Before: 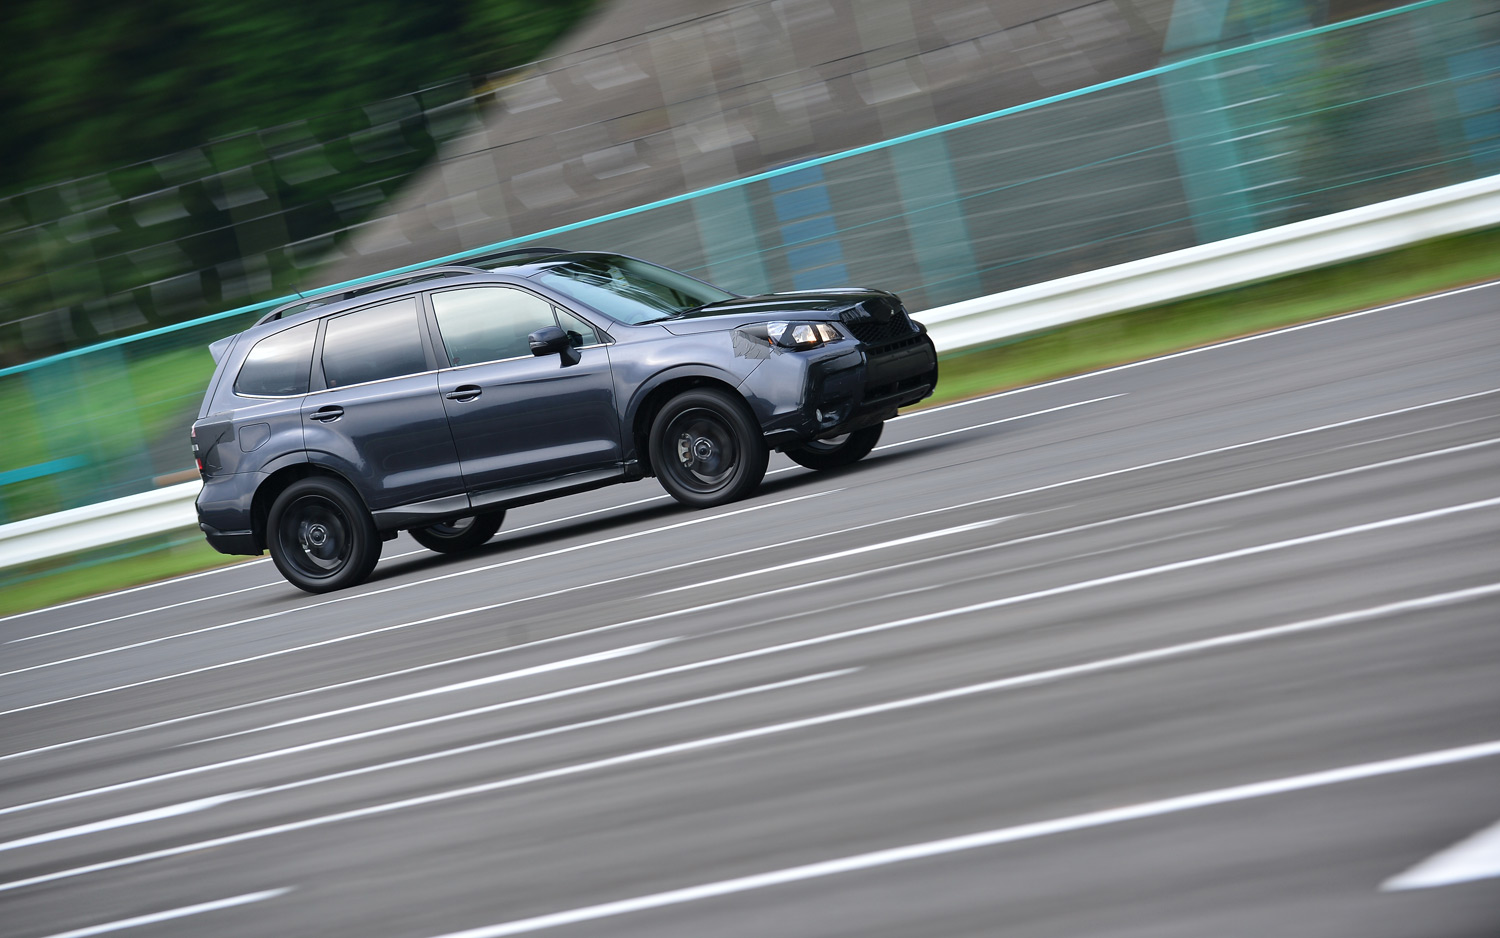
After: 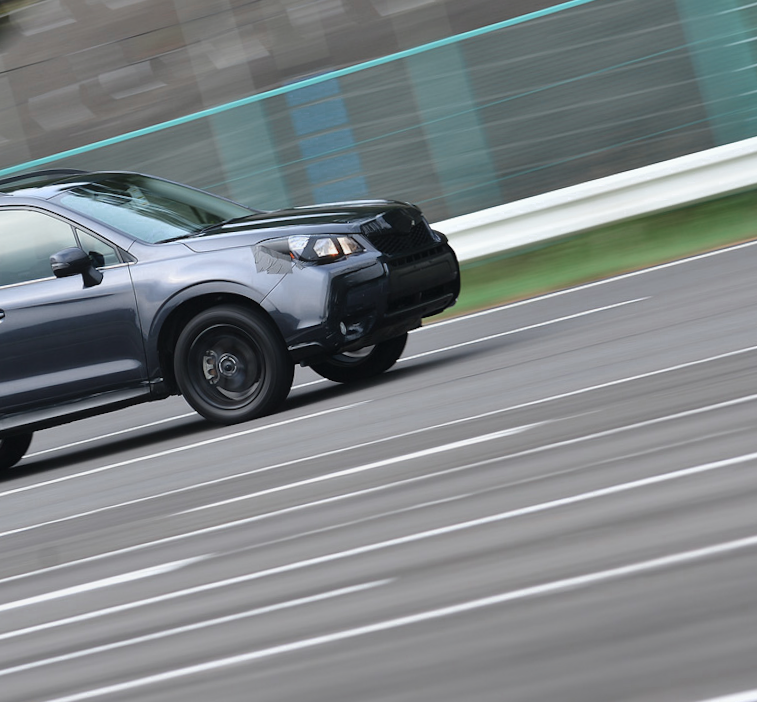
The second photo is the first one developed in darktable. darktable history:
crop: left 32.075%, top 10.976%, right 18.355%, bottom 17.596%
contrast equalizer: octaves 7, y [[0.6 ×6], [0.55 ×6], [0 ×6], [0 ×6], [0 ×6]], mix -0.3
color zones: curves: ch0 [(0, 0.466) (0.128, 0.466) (0.25, 0.5) (0.375, 0.456) (0.5, 0.5) (0.625, 0.5) (0.737, 0.652) (0.875, 0.5)]; ch1 [(0, 0.603) (0.125, 0.618) (0.261, 0.348) (0.372, 0.353) (0.497, 0.363) (0.611, 0.45) (0.731, 0.427) (0.875, 0.518) (0.998, 0.652)]; ch2 [(0, 0.559) (0.125, 0.451) (0.253, 0.564) (0.37, 0.578) (0.5, 0.466) (0.625, 0.471) (0.731, 0.471) (0.88, 0.485)]
rotate and perspective: rotation -1.77°, lens shift (horizontal) 0.004, automatic cropping off
